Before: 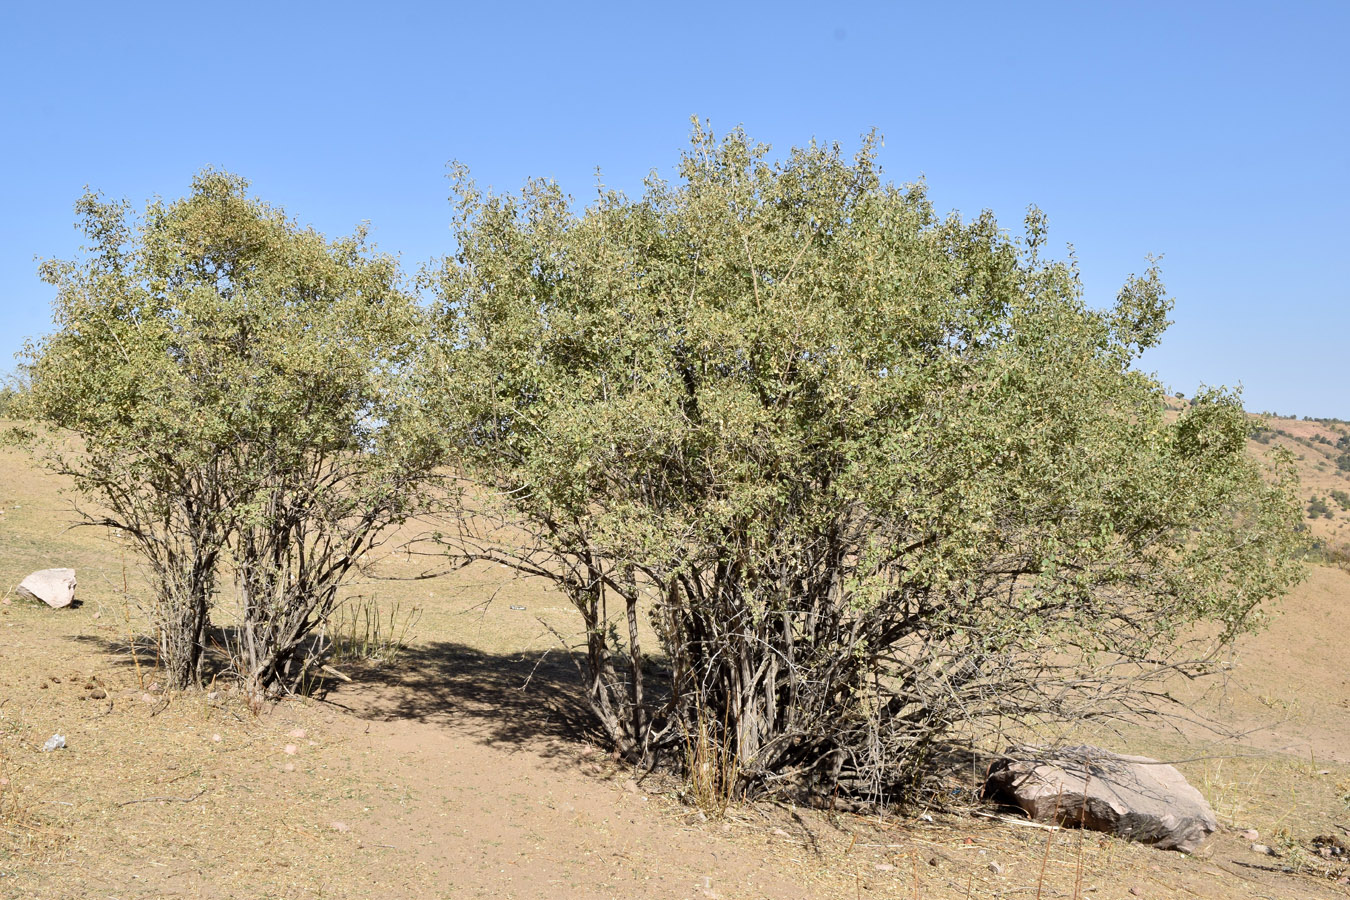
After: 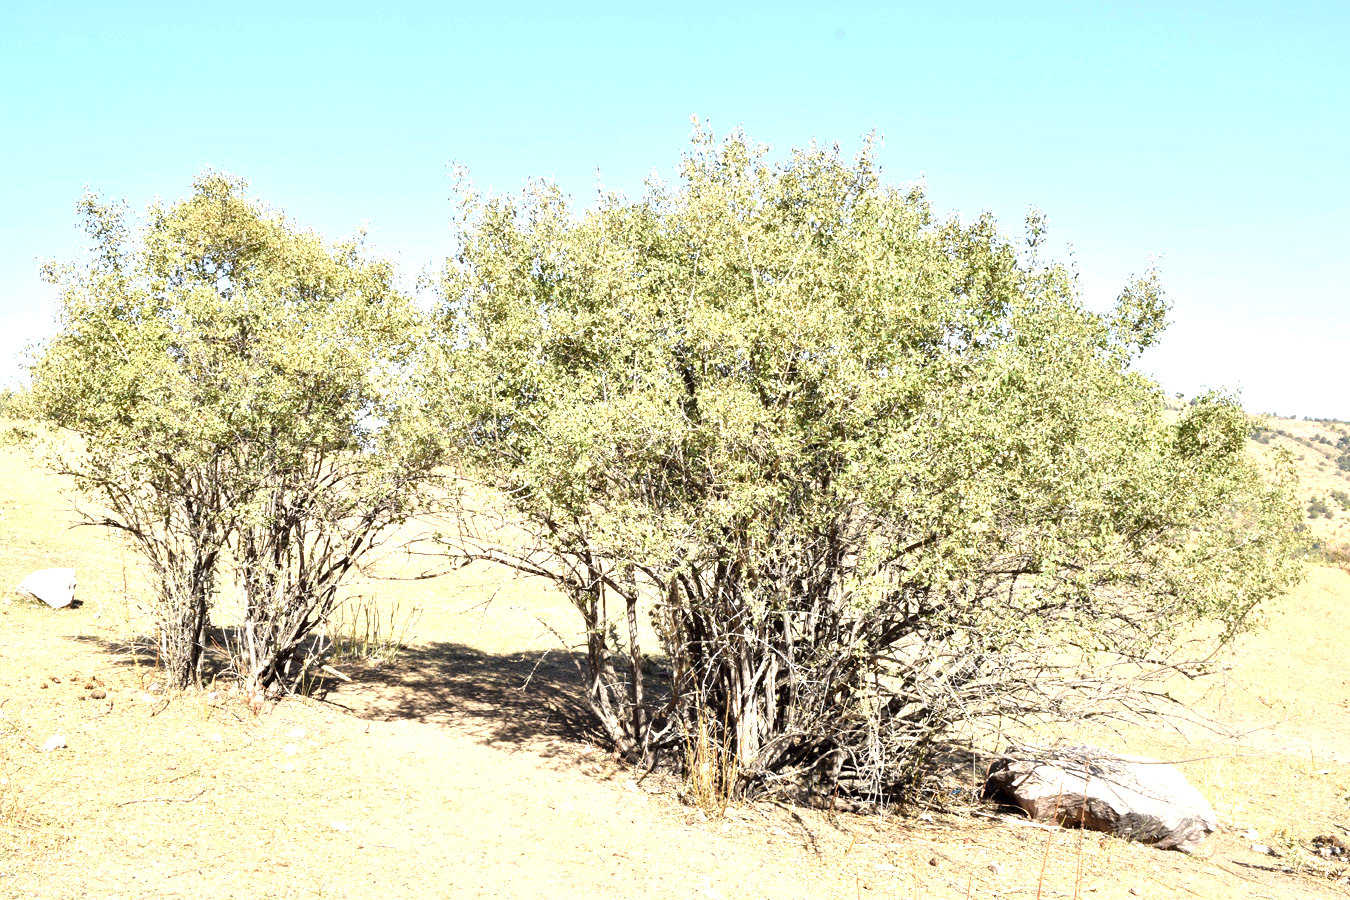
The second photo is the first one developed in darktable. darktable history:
exposure: exposure 1.222 EV, compensate exposure bias true, compensate highlight preservation false
